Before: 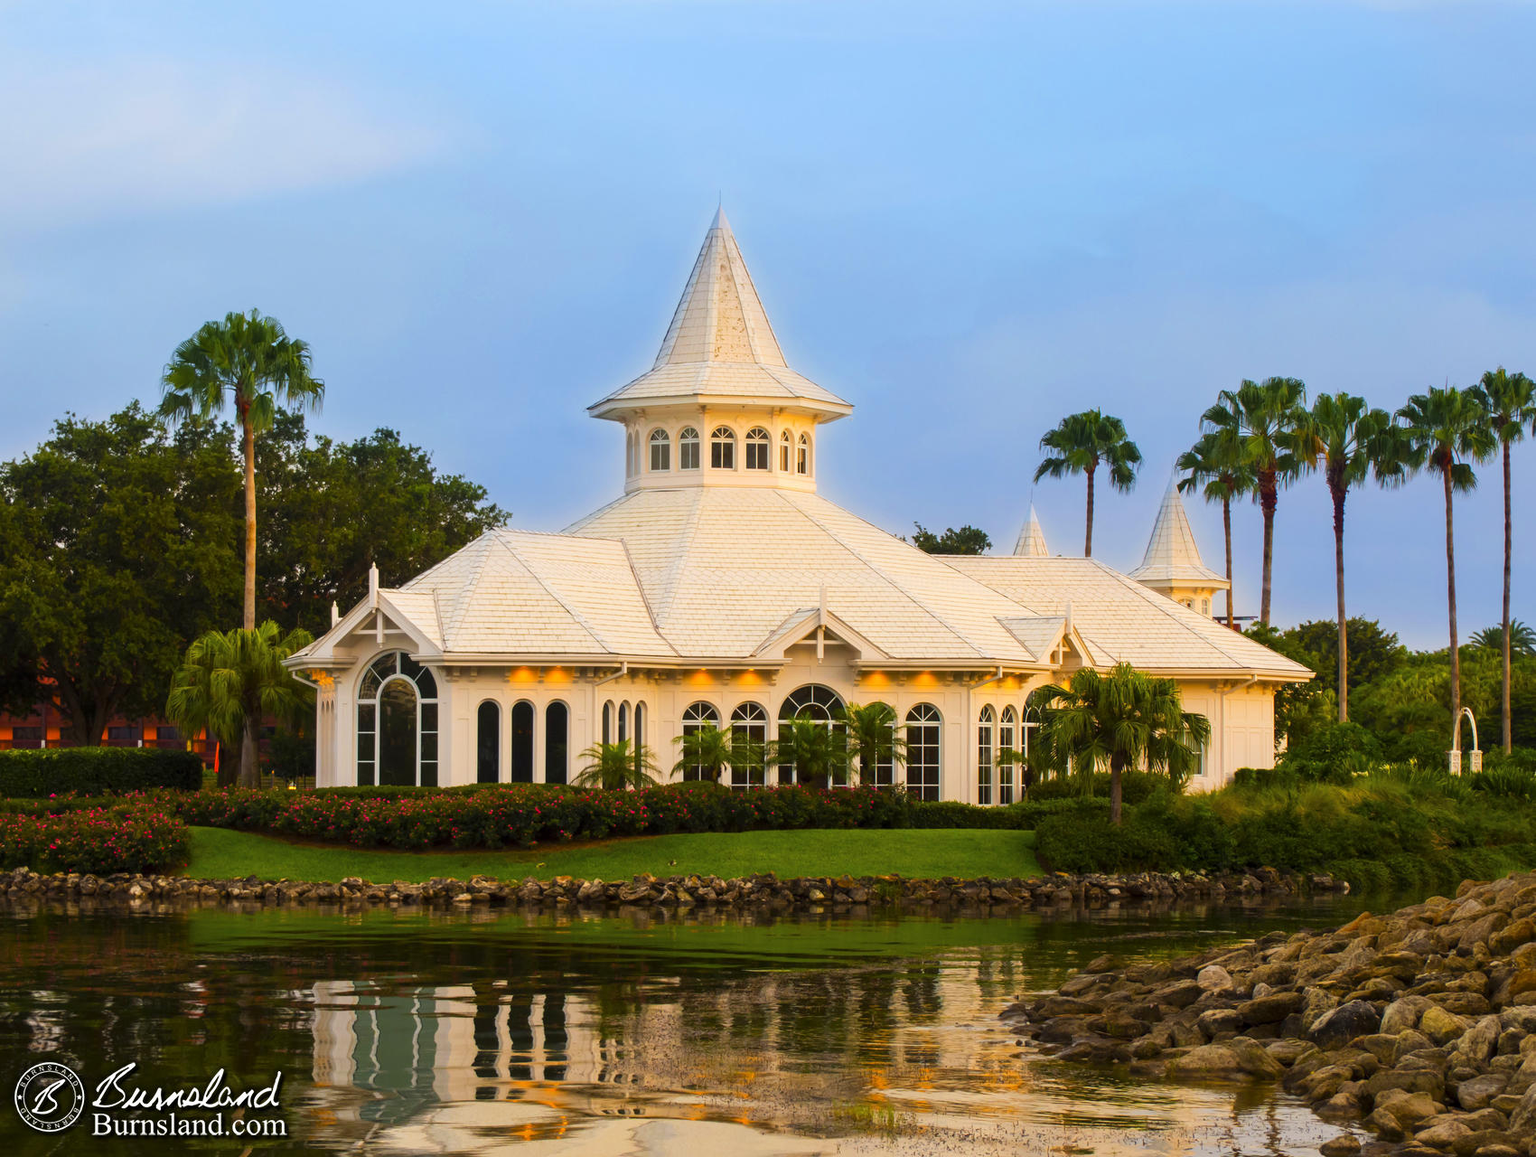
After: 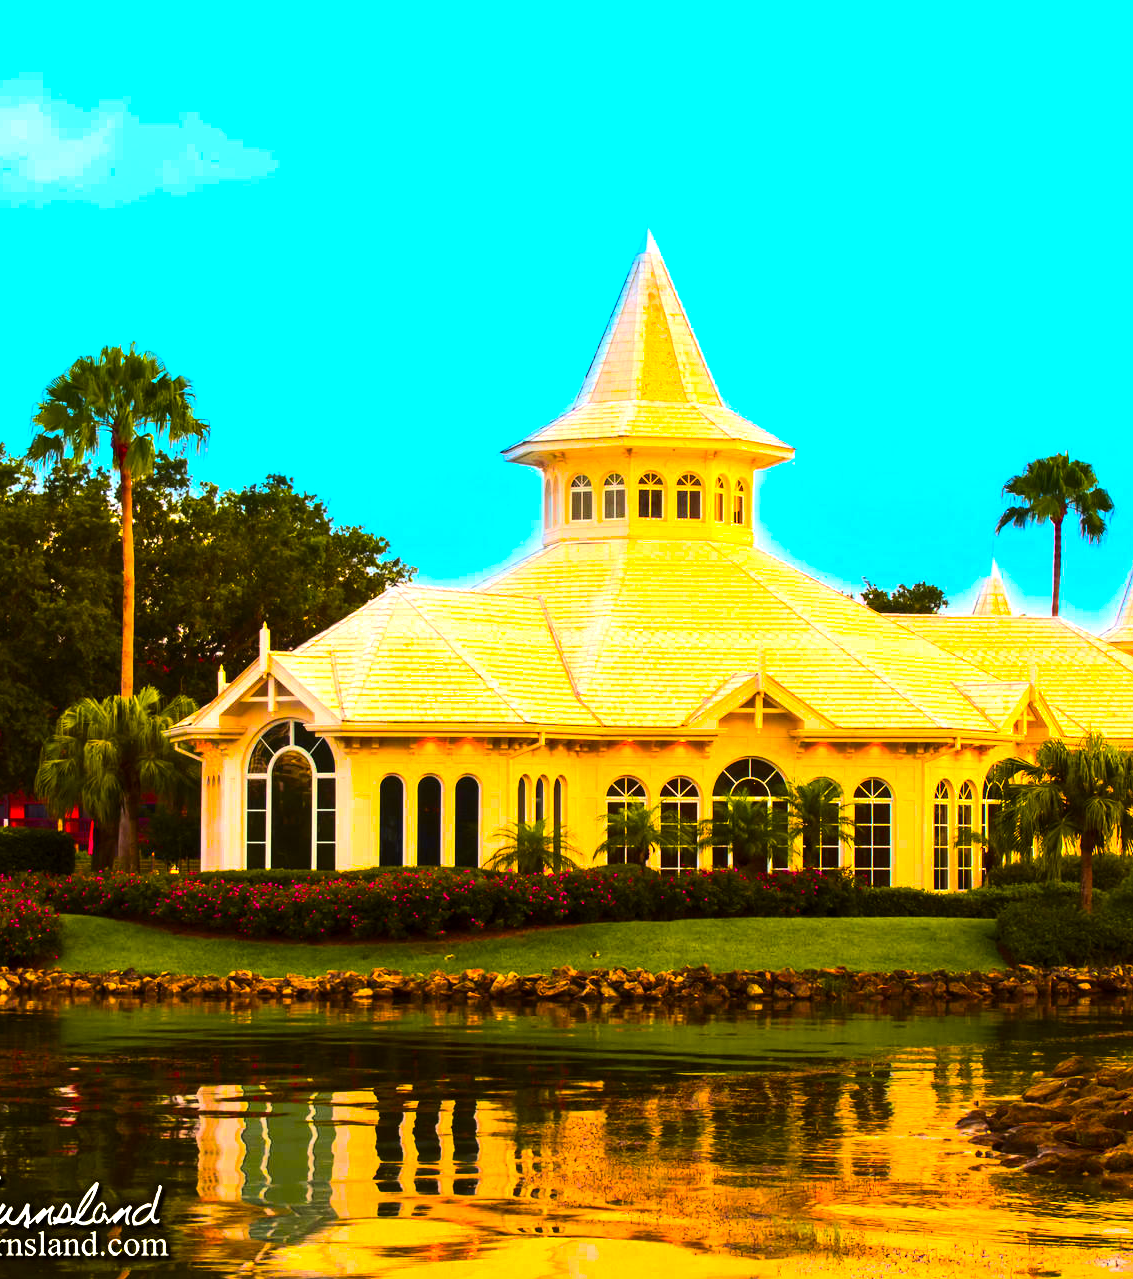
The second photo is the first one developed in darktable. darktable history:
tone curve: curves: ch0 [(0, 0) (0.091, 0.074) (0.184, 0.168) (0.491, 0.519) (0.748, 0.765) (1, 0.919)]; ch1 [(0, 0) (0.179, 0.173) (0.322, 0.32) (0.424, 0.424) (0.502, 0.504) (0.56, 0.578) (0.631, 0.667) (0.777, 0.806) (1, 1)]; ch2 [(0, 0) (0.434, 0.447) (0.483, 0.487) (0.547, 0.564) (0.676, 0.673) (1, 1)], color space Lab, independent channels, preserve colors none
crop and rotate: left 8.786%, right 24.548%
color balance rgb: linear chroma grading › highlights 100%, linear chroma grading › global chroma 23.41%, perceptual saturation grading › global saturation 35.38%, hue shift -10.68°, perceptual brilliance grading › highlights 47.25%, perceptual brilliance grading › mid-tones 22.2%, perceptual brilliance grading › shadows -5.93%
